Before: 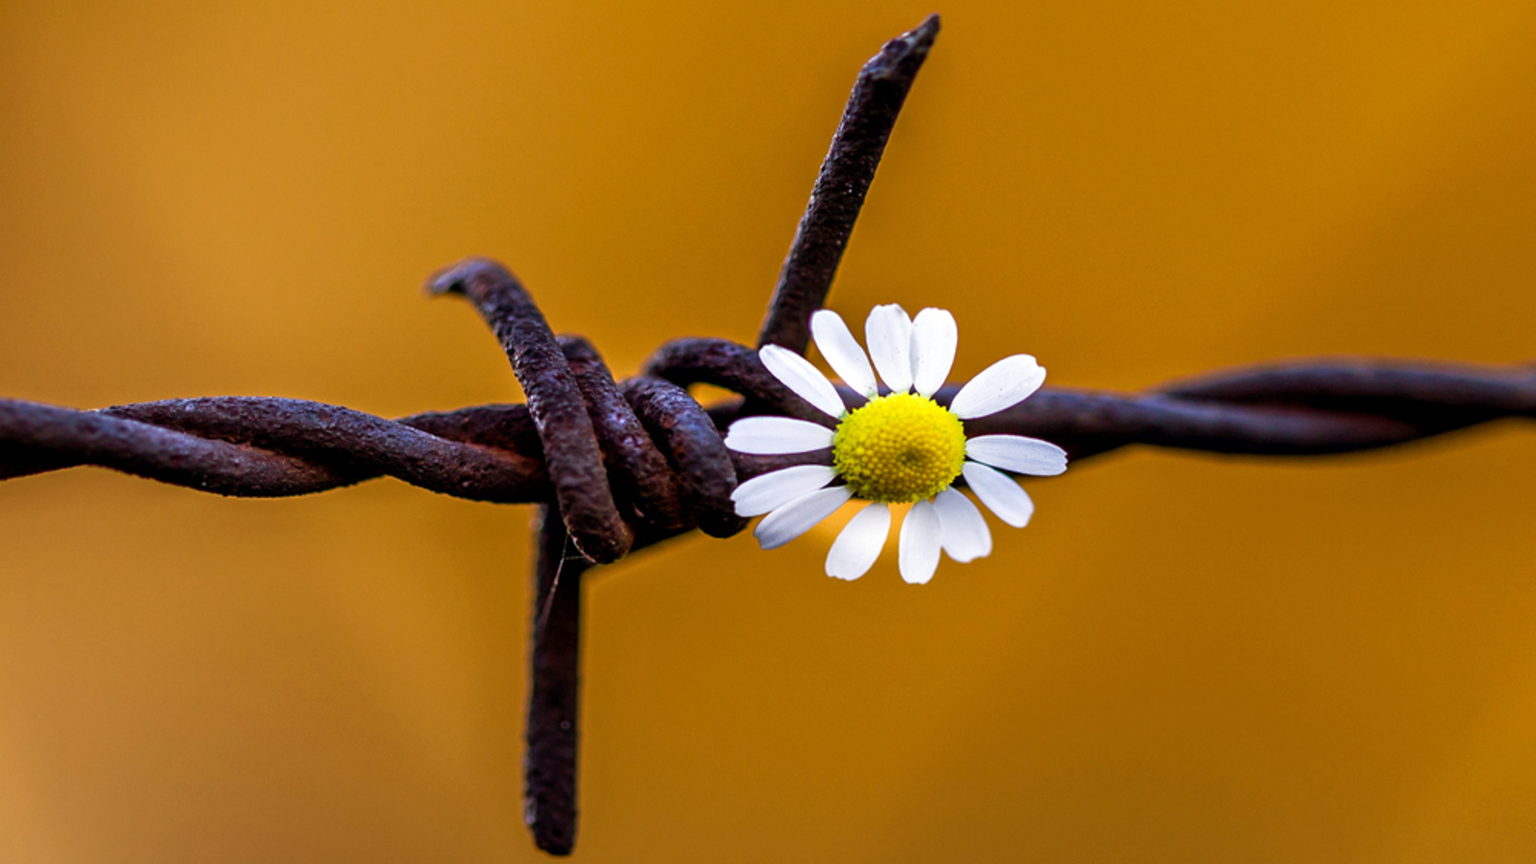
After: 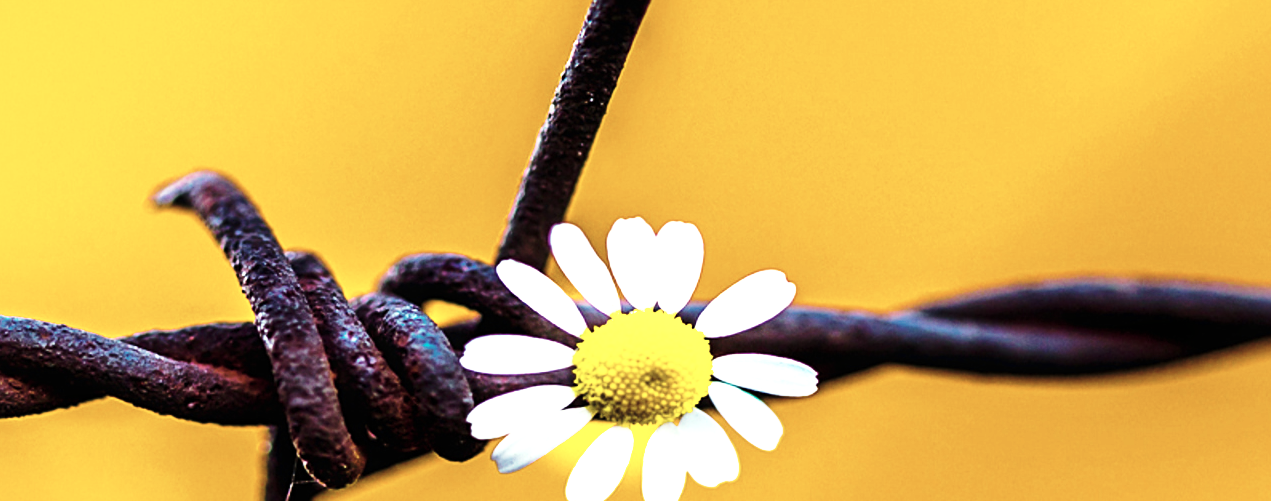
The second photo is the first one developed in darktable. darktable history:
crop: left 18.38%, top 11.092%, right 2.134%, bottom 33.217%
sharpen: amount 0.2
base curve: curves: ch0 [(0, 0) (0.028, 0.03) (0.121, 0.232) (0.46, 0.748) (0.859, 0.968) (1, 1)], preserve colors none
color zones: curves: ch1 [(0, 0.292) (0.001, 0.292) (0.2, 0.264) (0.4, 0.248) (0.6, 0.248) (0.8, 0.264) (0.999, 0.292) (1, 0.292)]
contrast equalizer: y [[0.5, 0.5, 0.472, 0.5, 0.5, 0.5], [0.5 ×6], [0.5 ×6], [0 ×6], [0 ×6]]
color correction: highlights a* -5.94, highlights b* 11.19
color balance rgb: linear chroma grading › highlights 100%, linear chroma grading › global chroma 23.41%, perceptual saturation grading › global saturation 35.38%, hue shift -10.68°, perceptual brilliance grading › highlights 47.25%, perceptual brilliance grading › mid-tones 22.2%, perceptual brilliance grading › shadows -5.93%
